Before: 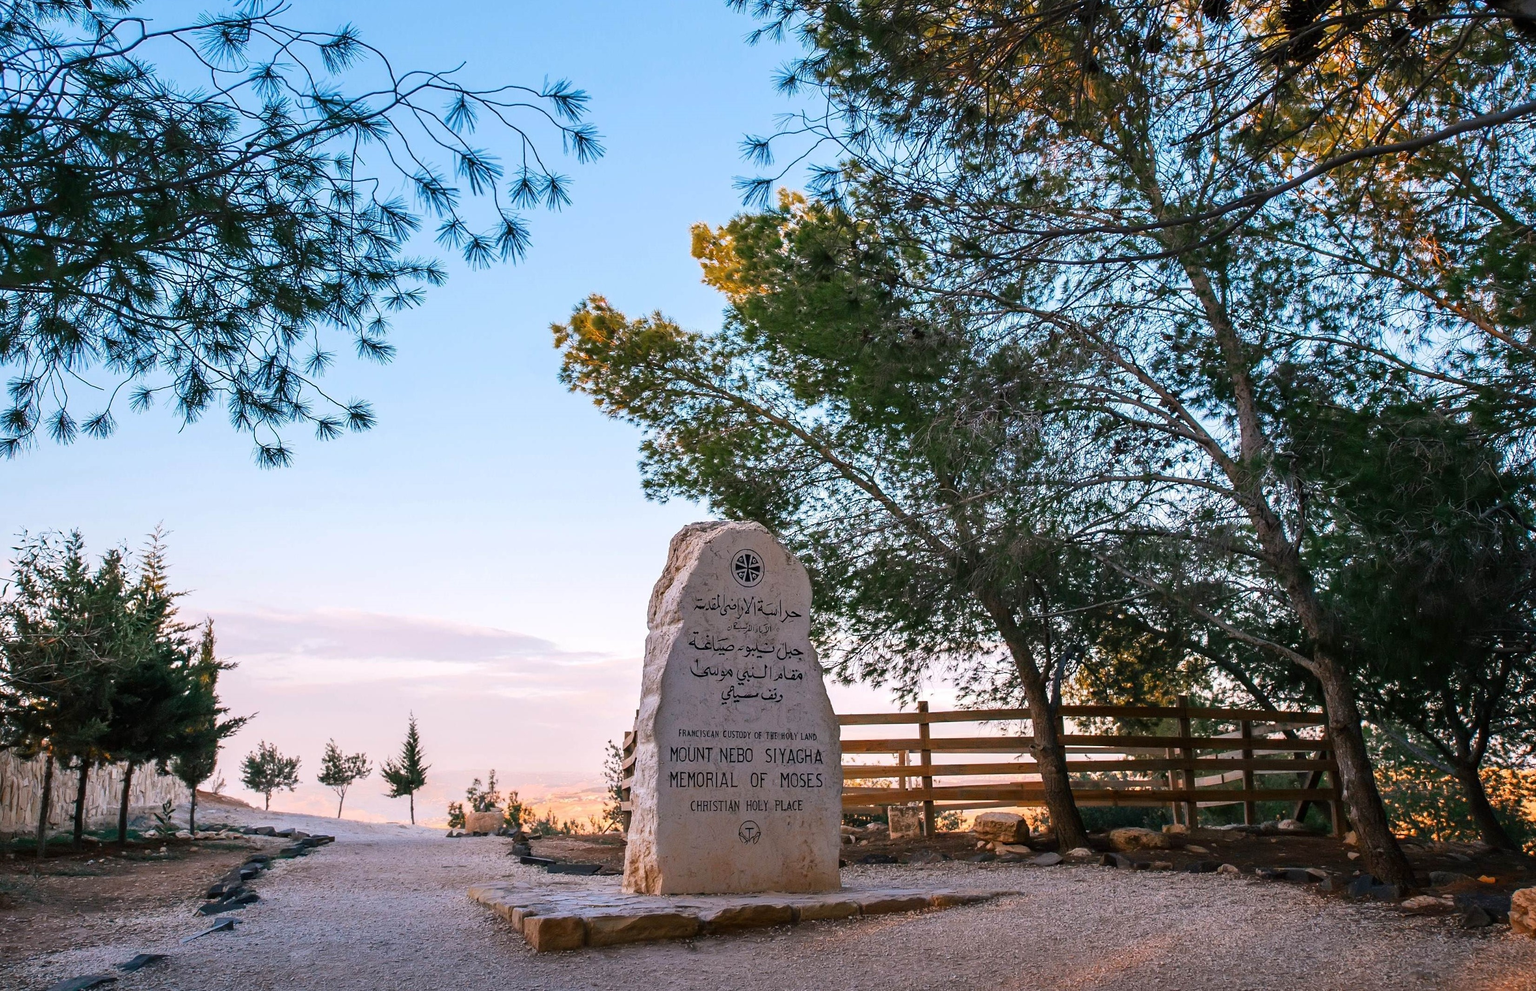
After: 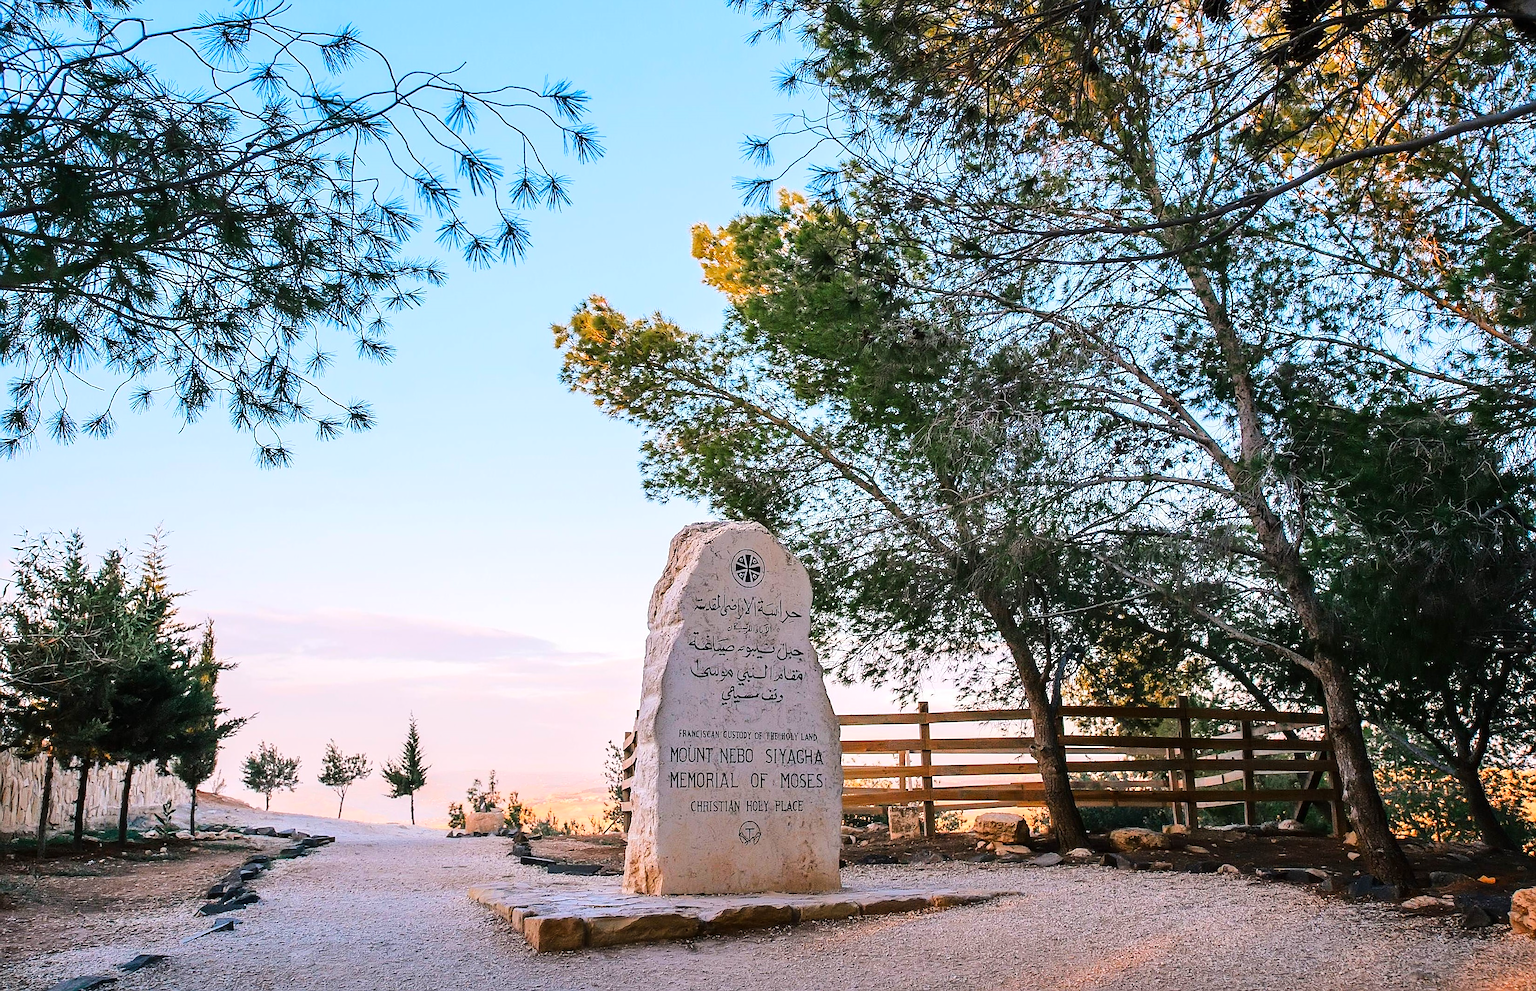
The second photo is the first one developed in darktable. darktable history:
tone curve: curves: ch0 [(0, 0) (0.131, 0.135) (0.288, 0.372) (0.451, 0.608) (0.612, 0.739) (0.736, 0.832) (1, 1)]; ch1 [(0, 0) (0.392, 0.398) (0.487, 0.471) (0.496, 0.493) (0.519, 0.531) (0.557, 0.591) (0.581, 0.639) (0.622, 0.711) (1, 1)]; ch2 [(0, 0) (0.388, 0.344) (0.438, 0.425) (0.476, 0.482) (0.502, 0.508) (0.524, 0.531) (0.538, 0.58) (0.58, 0.621) (0.613, 0.679) (0.655, 0.738) (1, 1)], color space Lab, linked channels, preserve colors none
sharpen: radius 1.364, amount 1.24, threshold 0.794
